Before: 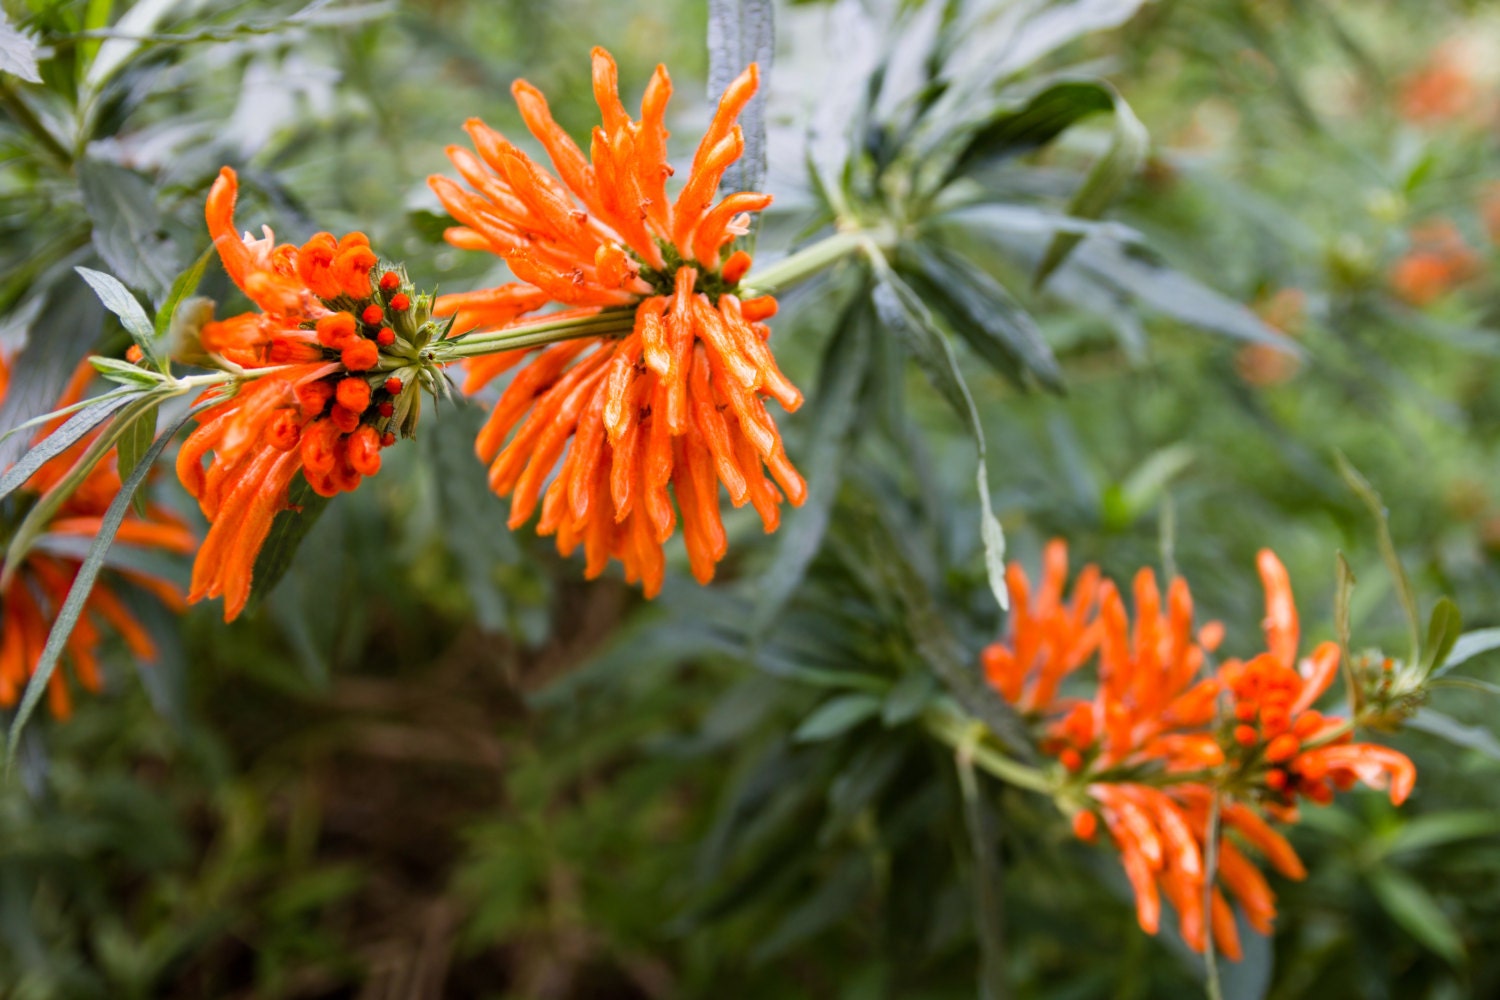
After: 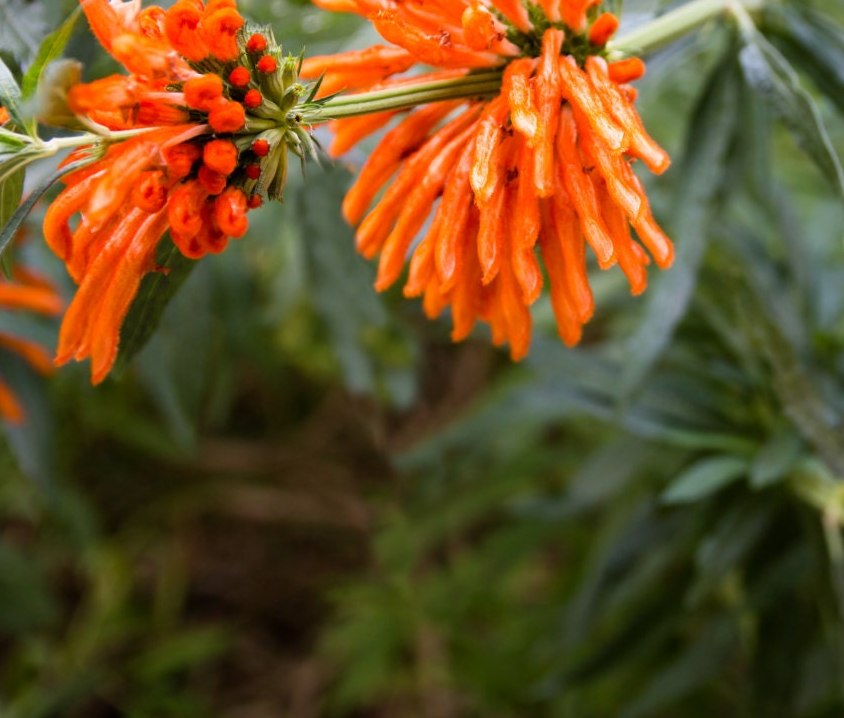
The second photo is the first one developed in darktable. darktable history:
crop: left 8.93%, top 23.804%, right 34.744%, bottom 4.38%
